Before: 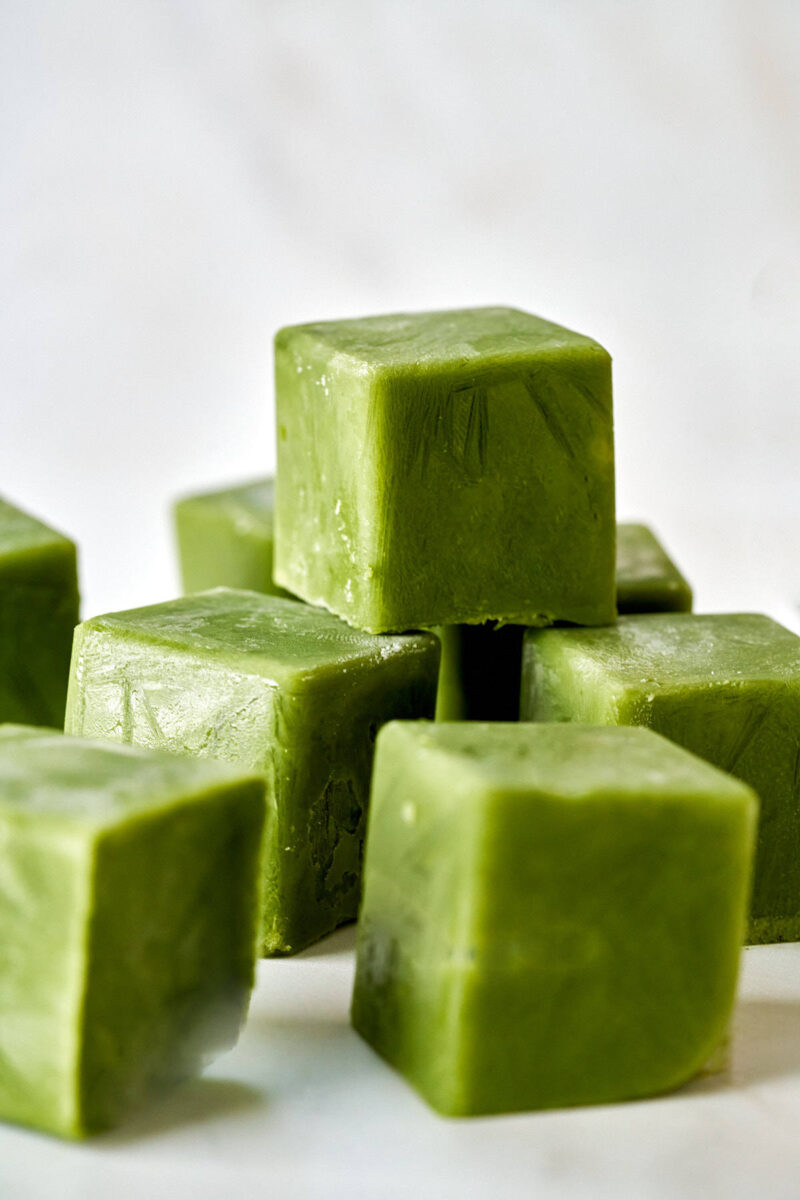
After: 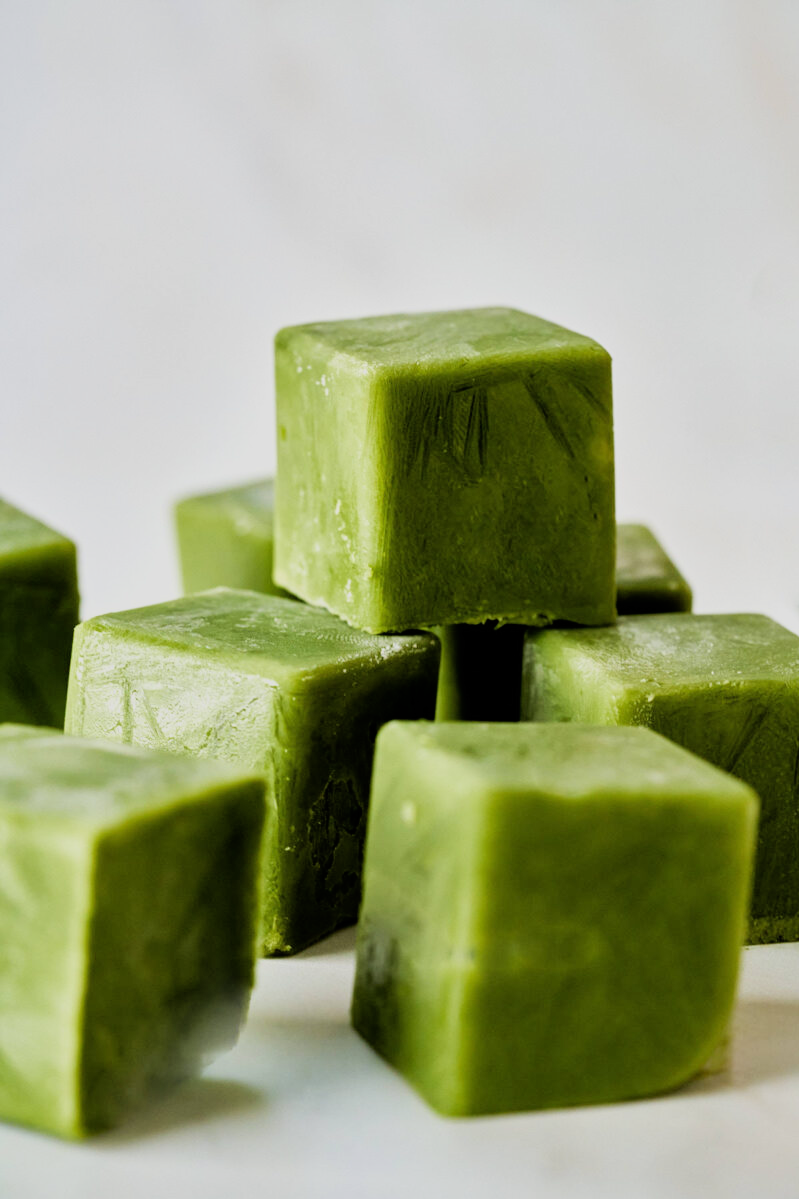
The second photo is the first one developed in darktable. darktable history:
filmic rgb: black relative exposure -7.75 EV, white relative exposure 4.4 EV, threshold 3 EV, hardness 3.76, latitude 50%, contrast 1.1, color science v5 (2021), contrast in shadows safe, contrast in highlights safe, enable highlight reconstruction true
